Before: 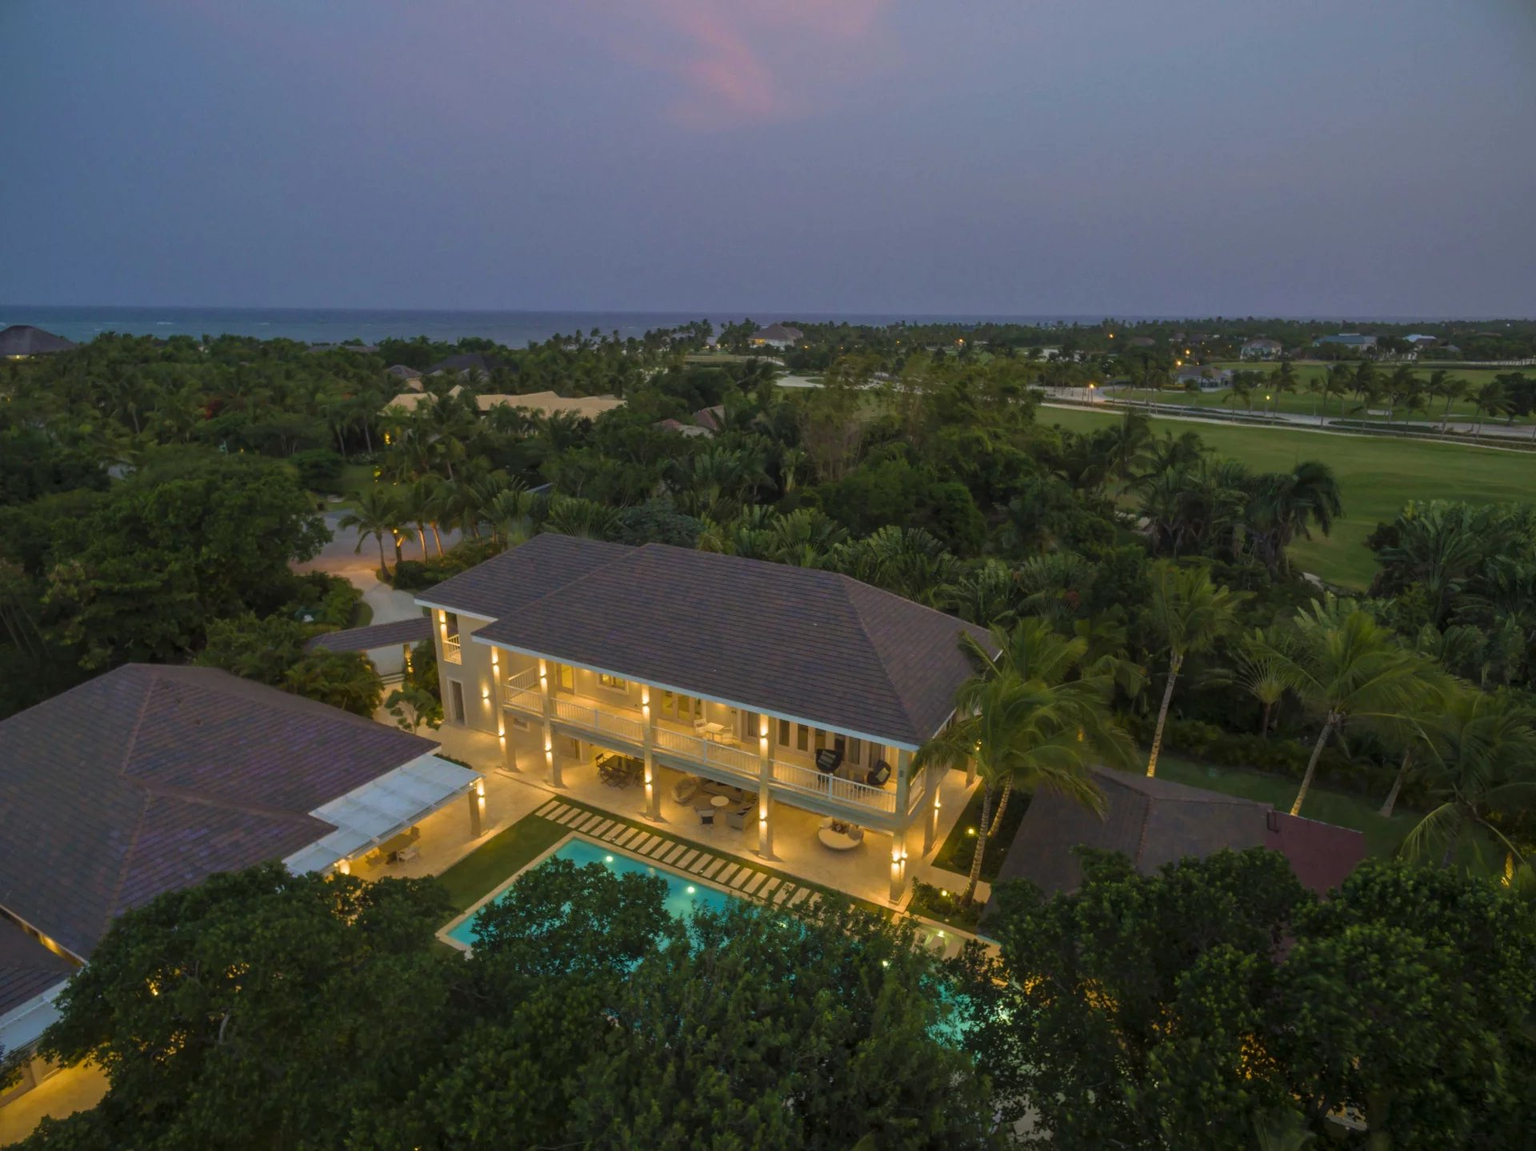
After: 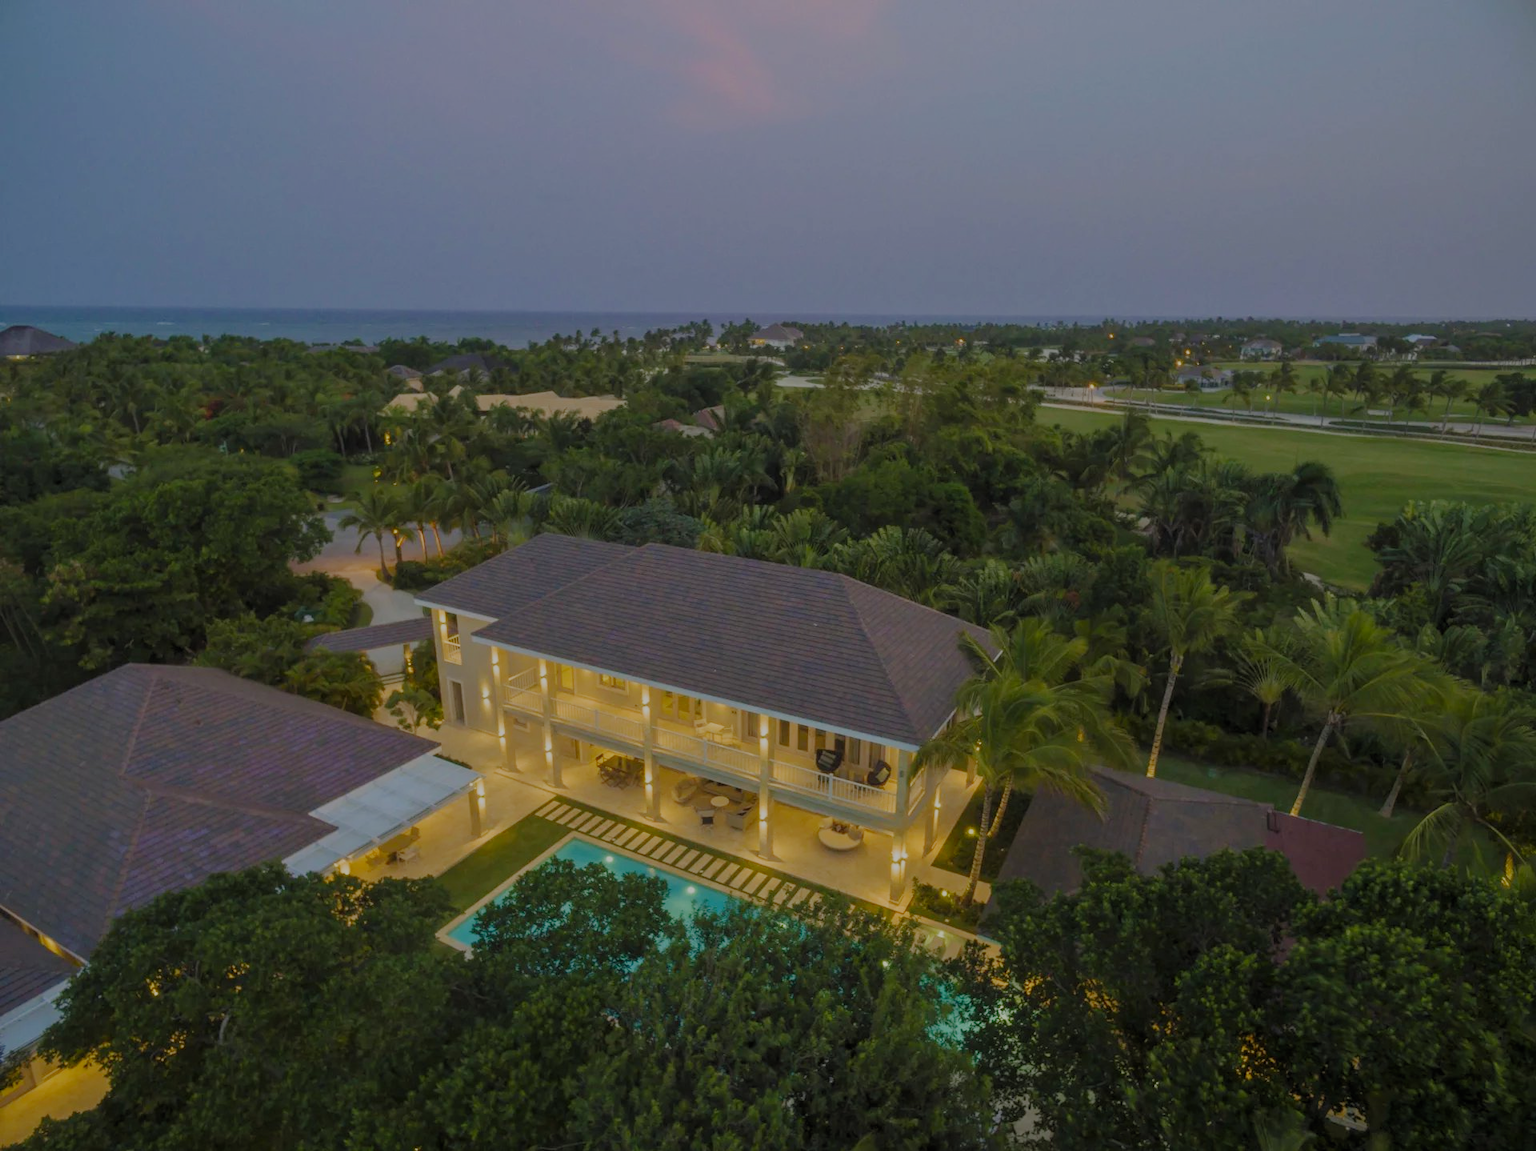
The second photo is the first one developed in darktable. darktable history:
filmic rgb: black relative exposure -7.99 EV, white relative exposure 8.02 EV, threshold 2.98 EV, hardness 2.42, latitude 10.59%, contrast 0.732, highlights saturation mix 9.72%, shadows ↔ highlights balance 2.17%, preserve chrominance no, color science v5 (2021), contrast in shadows safe, contrast in highlights safe, enable highlight reconstruction true
